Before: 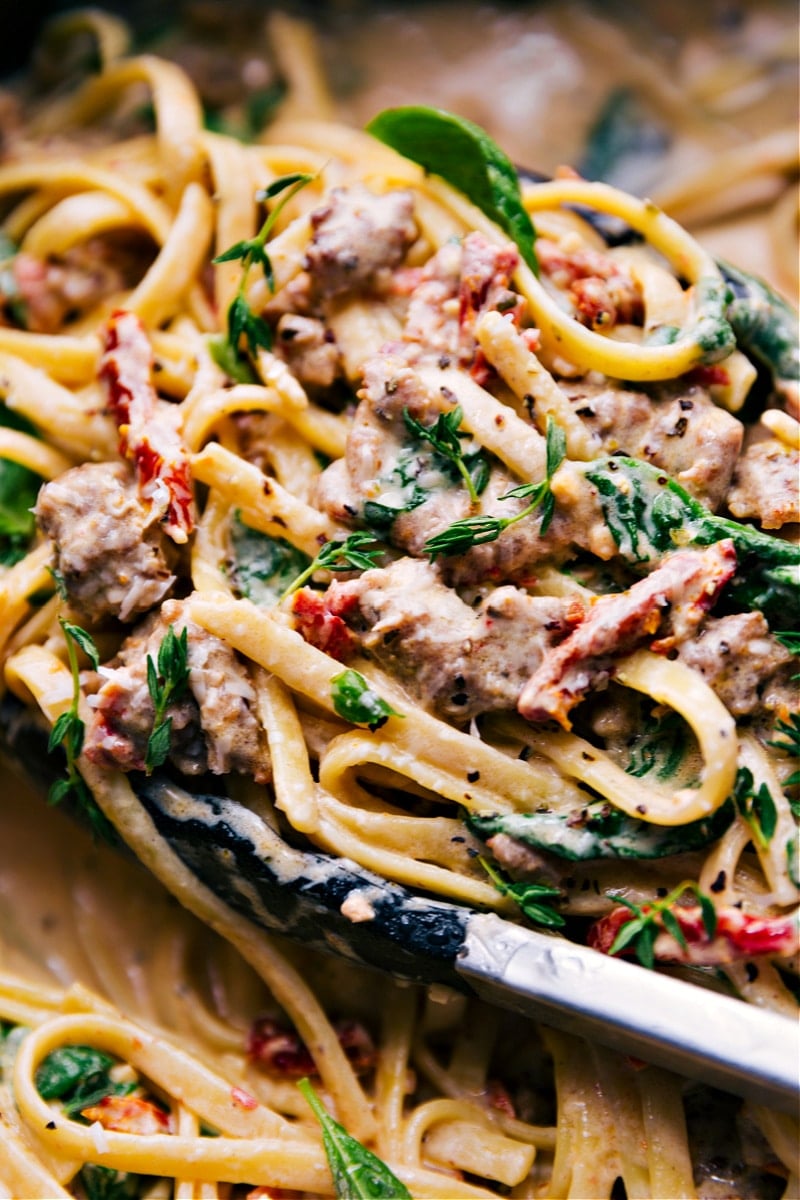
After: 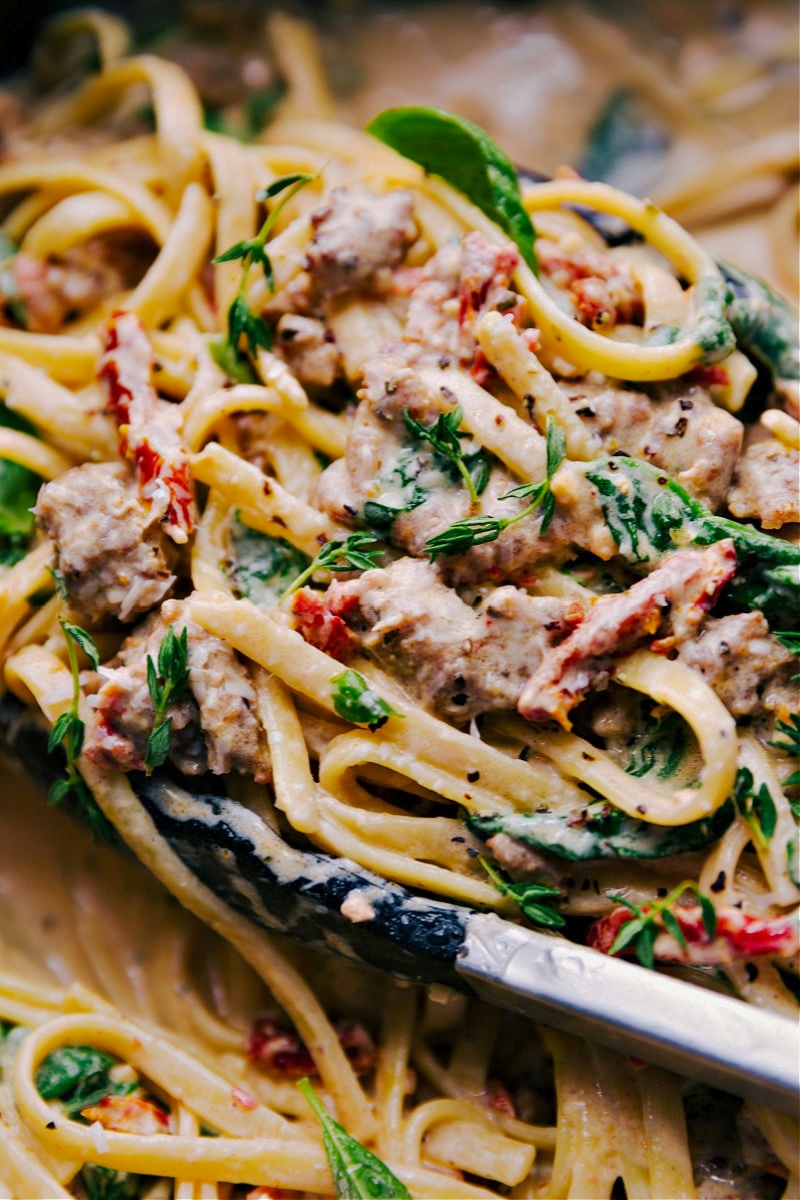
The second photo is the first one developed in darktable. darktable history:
shadows and highlights: shadows 24.83, white point adjustment -3.15, highlights -30.12
base curve: curves: ch0 [(0, 0) (0.235, 0.266) (0.503, 0.496) (0.786, 0.72) (1, 1)], preserve colors none
